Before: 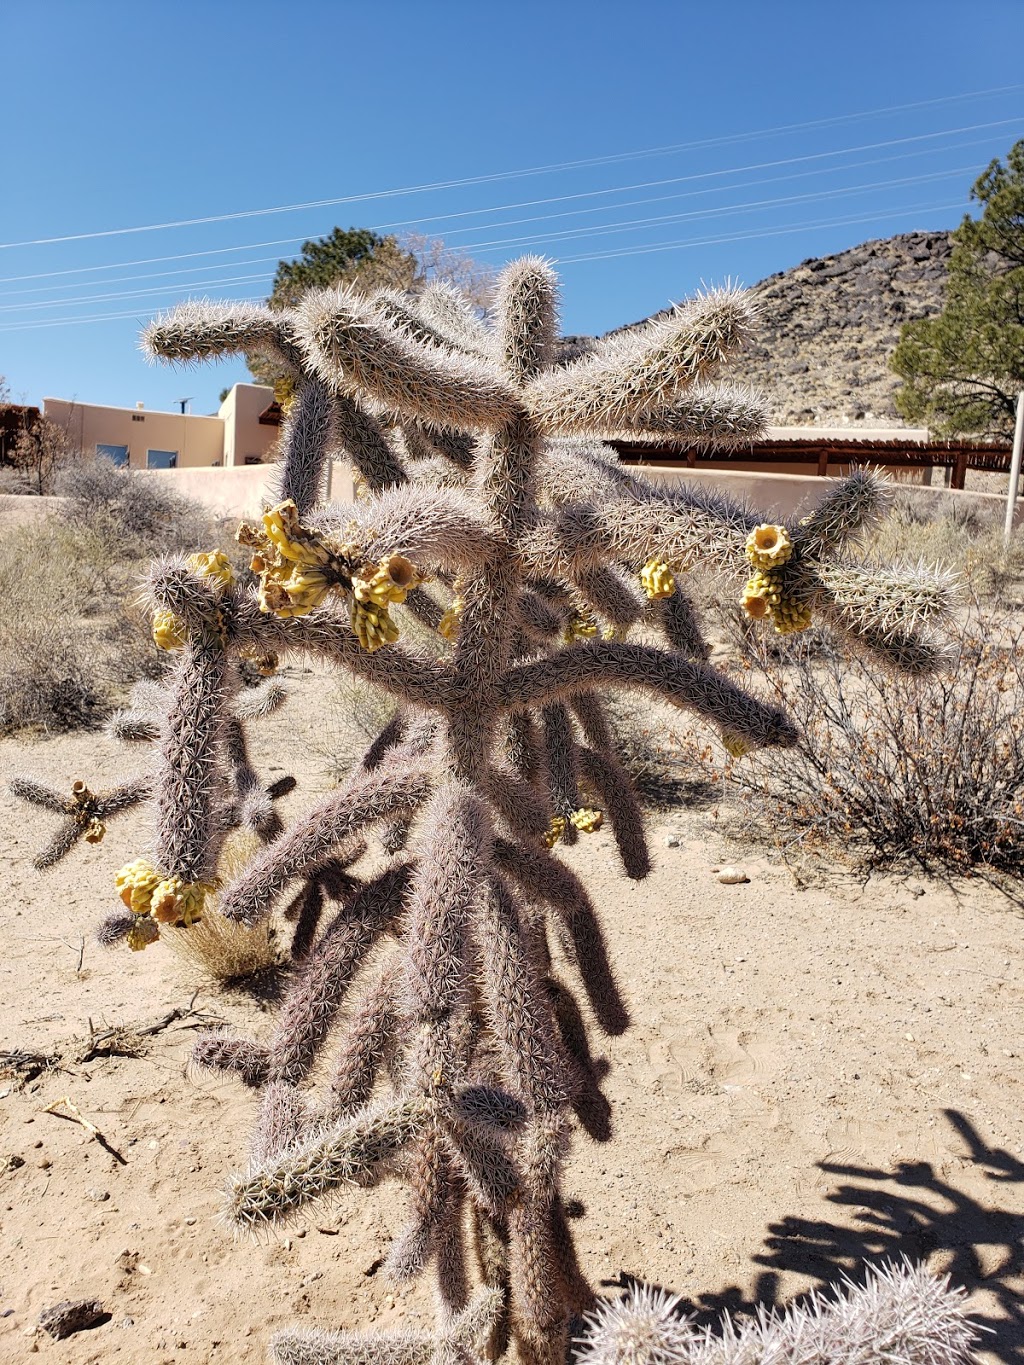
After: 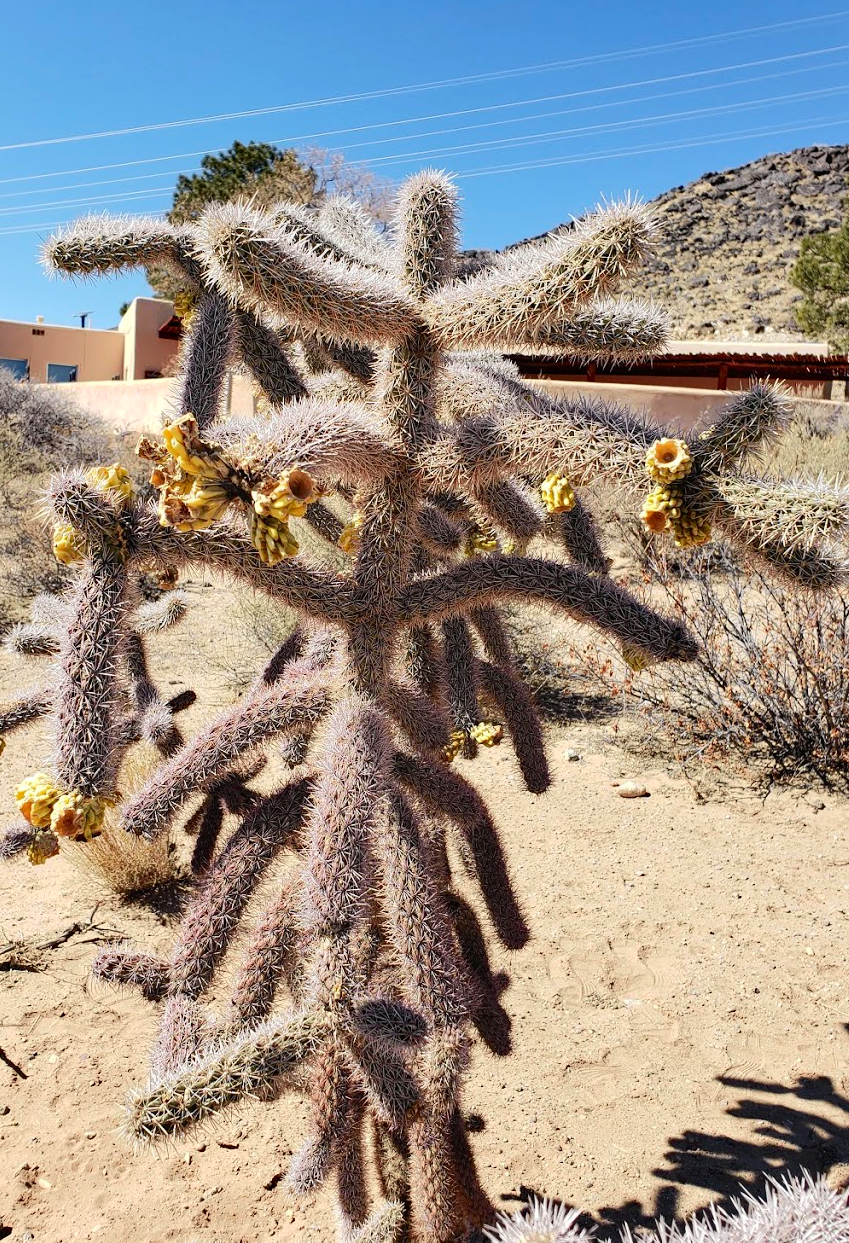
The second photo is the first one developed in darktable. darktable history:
tone curve: curves: ch0 [(0, 0.01) (0.037, 0.032) (0.131, 0.108) (0.275, 0.256) (0.483, 0.512) (0.61, 0.665) (0.696, 0.742) (0.792, 0.819) (0.911, 0.925) (0.997, 0.995)]; ch1 [(0, 0) (0.308, 0.29) (0.425, 0.411) (0.492, 0.488) (0.505, 0.503) (0.527, 0.531) (0.568, 0.594) (0.683, 0.702) (0.746, 0.77) (1, 1)]; ch2 [(0, 0) (0.246, 0.233) (0.36, 0.352) (0.415, 0.415) (0.485, 0.487) (0.502, 0.504) (0.525, 0.523) (0.539, 0.553) (0.587, 0.594) (0.636, 0.652) (0.711, 0.729) (0.845, 0.855) (0.998, 0.977)], color space Lab, independent channels, preserve colors none
crop: left 9.819%, top 6.319%, right 7.243%, bottom 2.614%
haze removal: compatibility mode true, adaptive false
